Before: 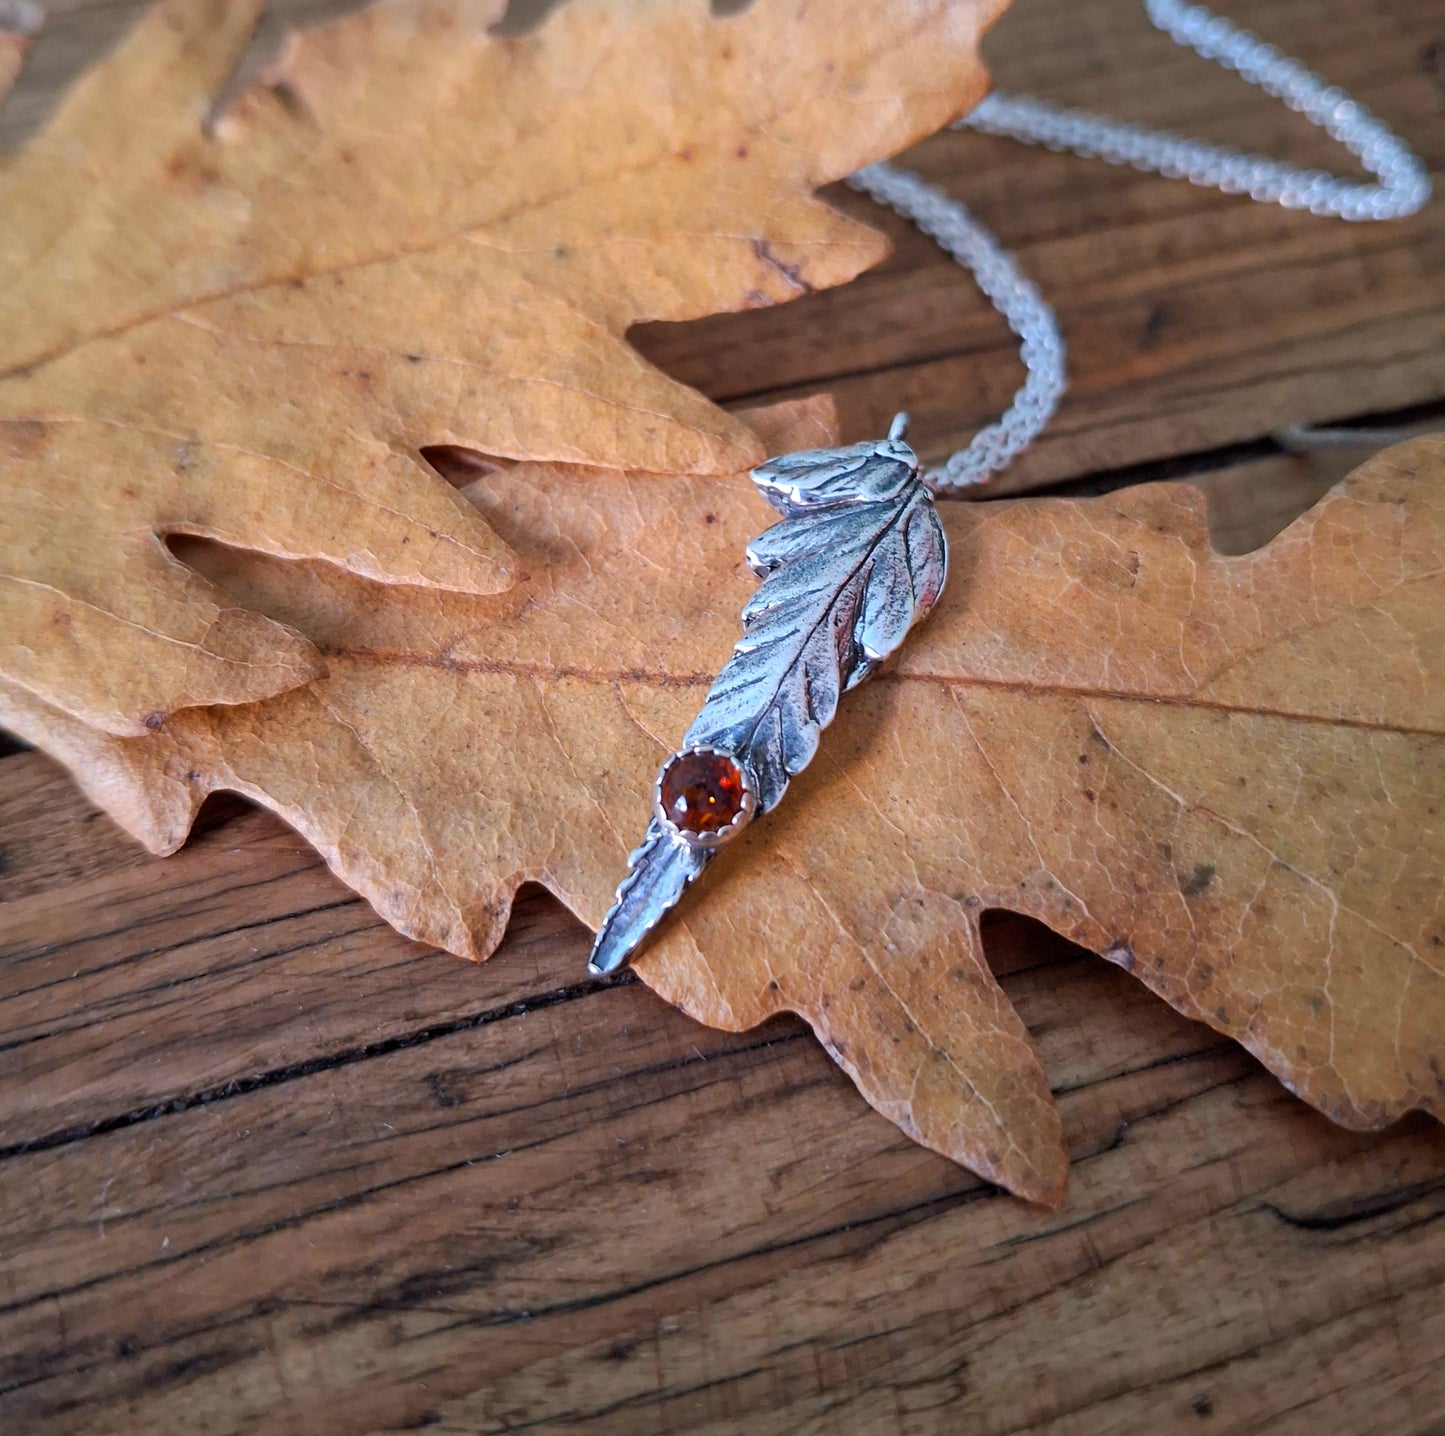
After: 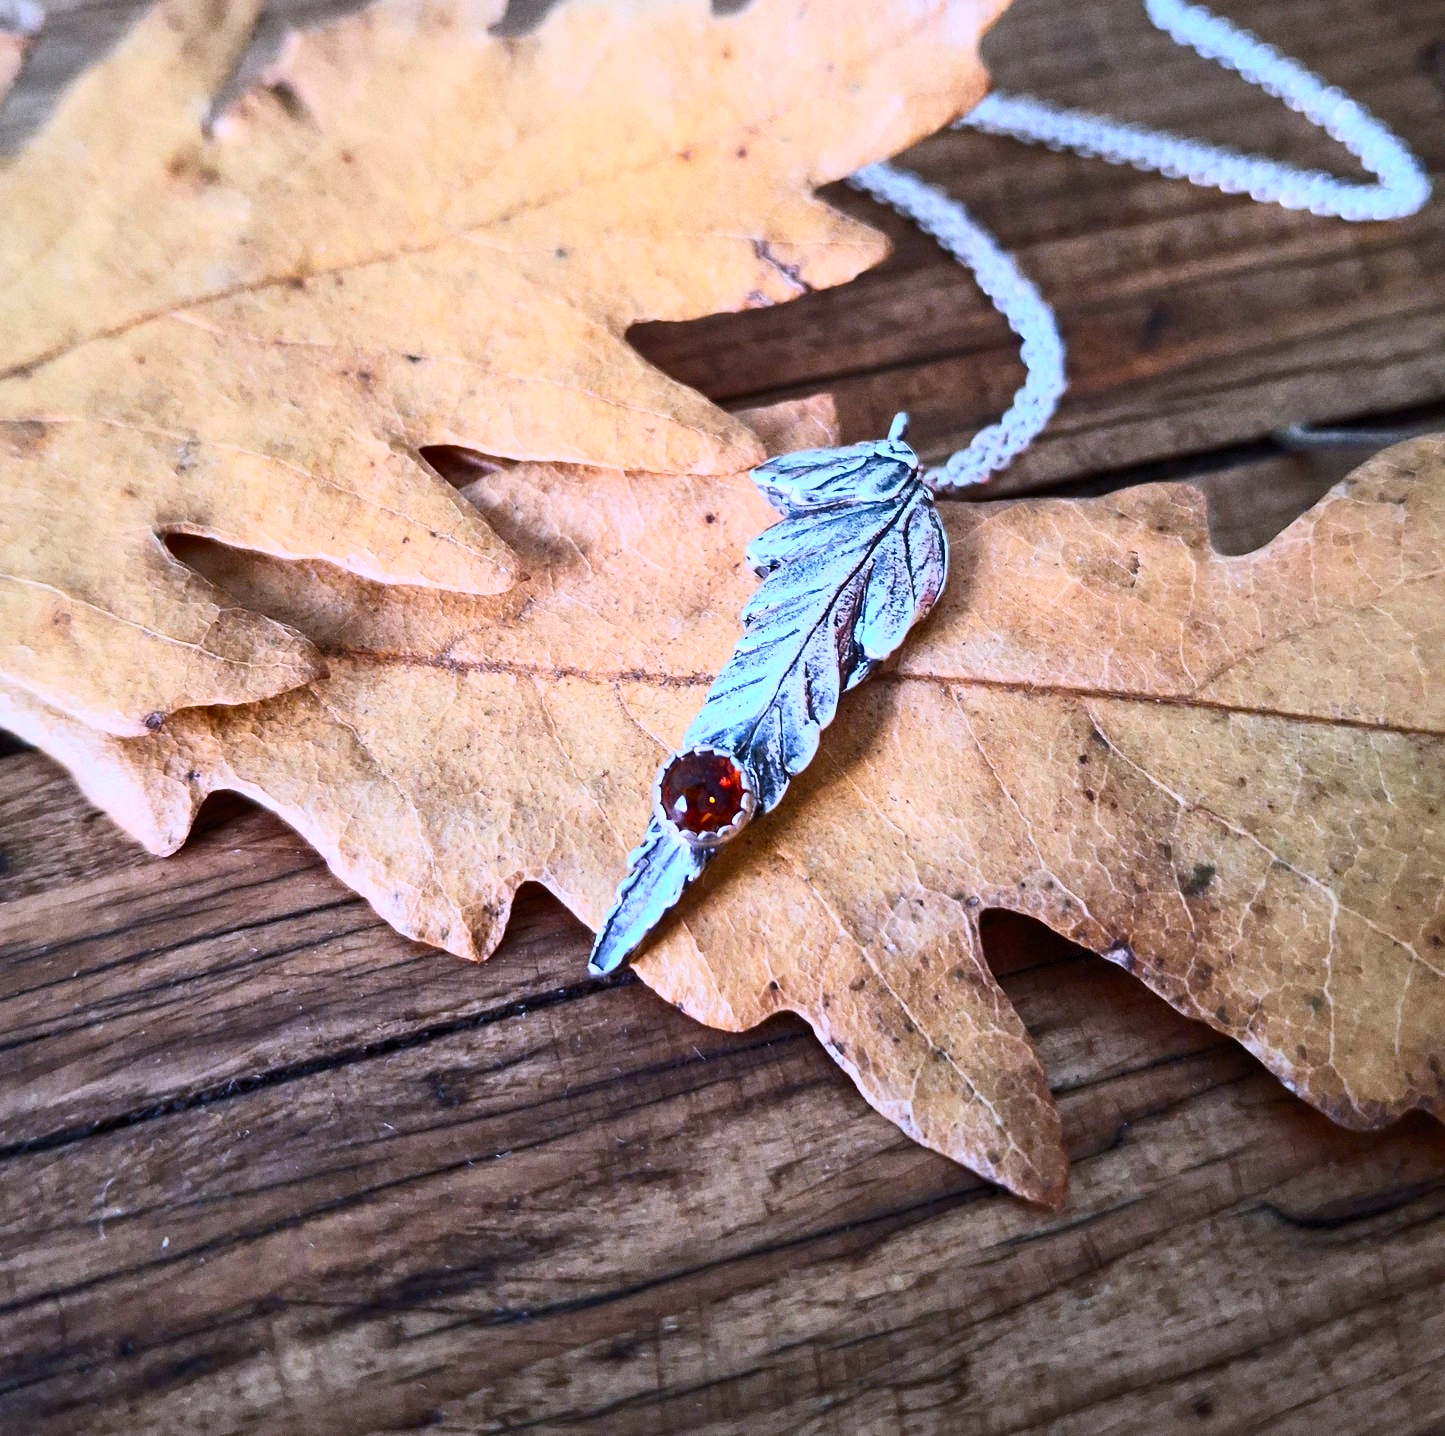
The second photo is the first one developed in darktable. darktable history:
contrast brightness saturation: contrast 0.62, brightness 0.34, saturation 0.14
white balance: red 0.948, green 1.02, blue 1.176
grain: coarseness 0.09 ISO
shadows and highlights: shadows -20, white point adjustment -2, highlights -35
